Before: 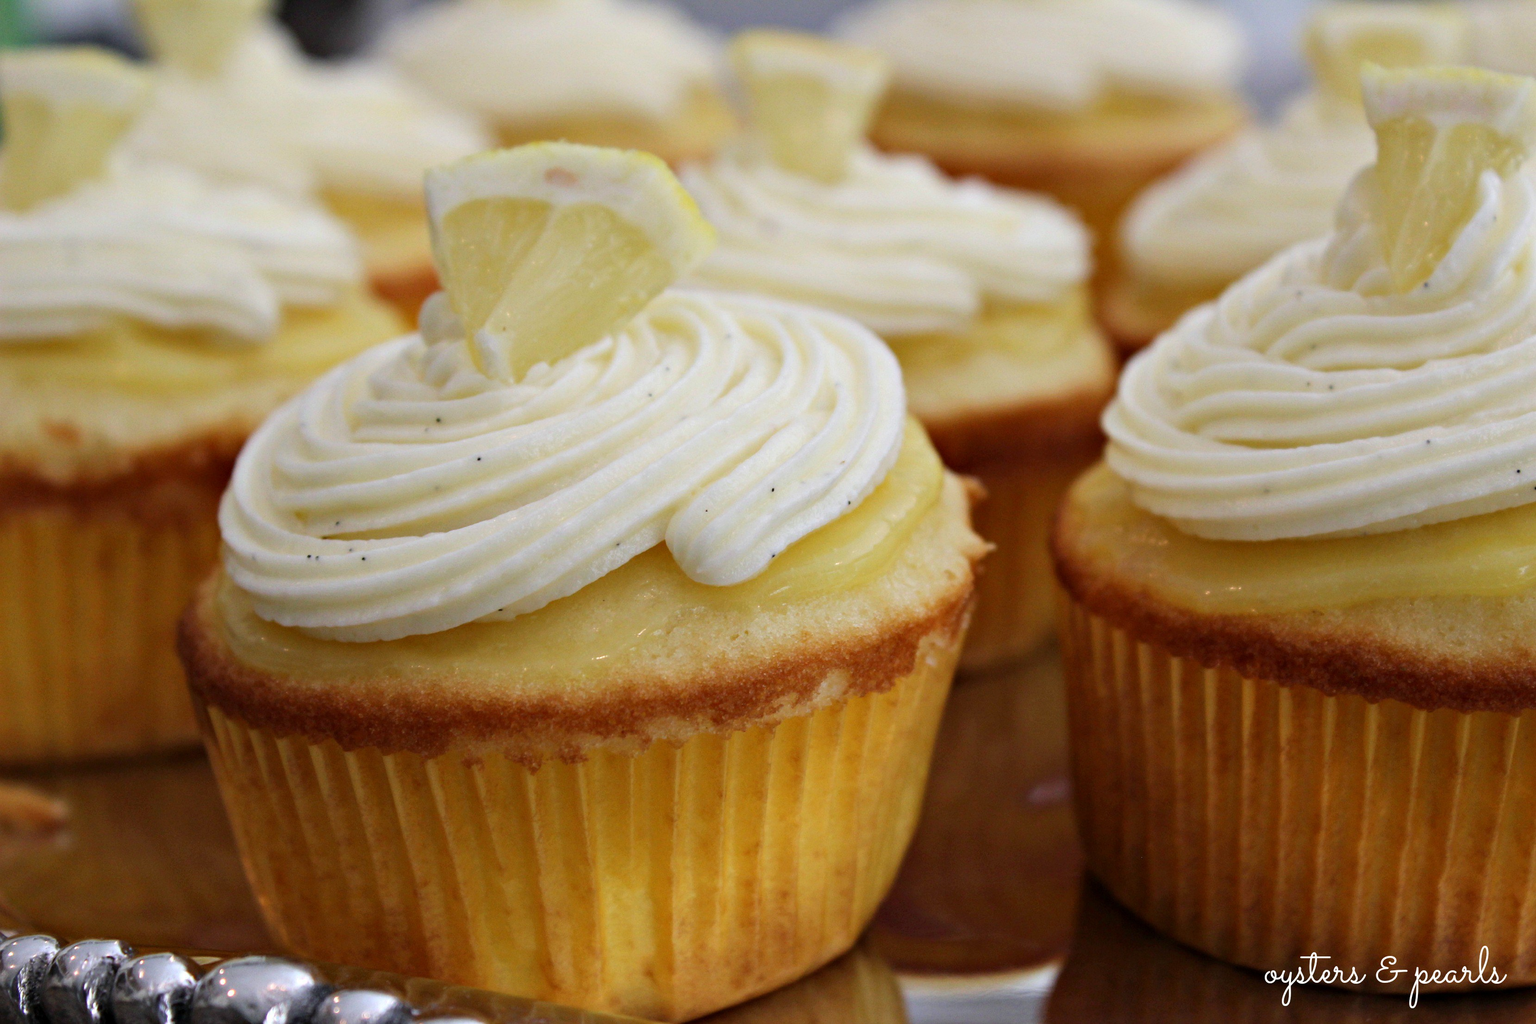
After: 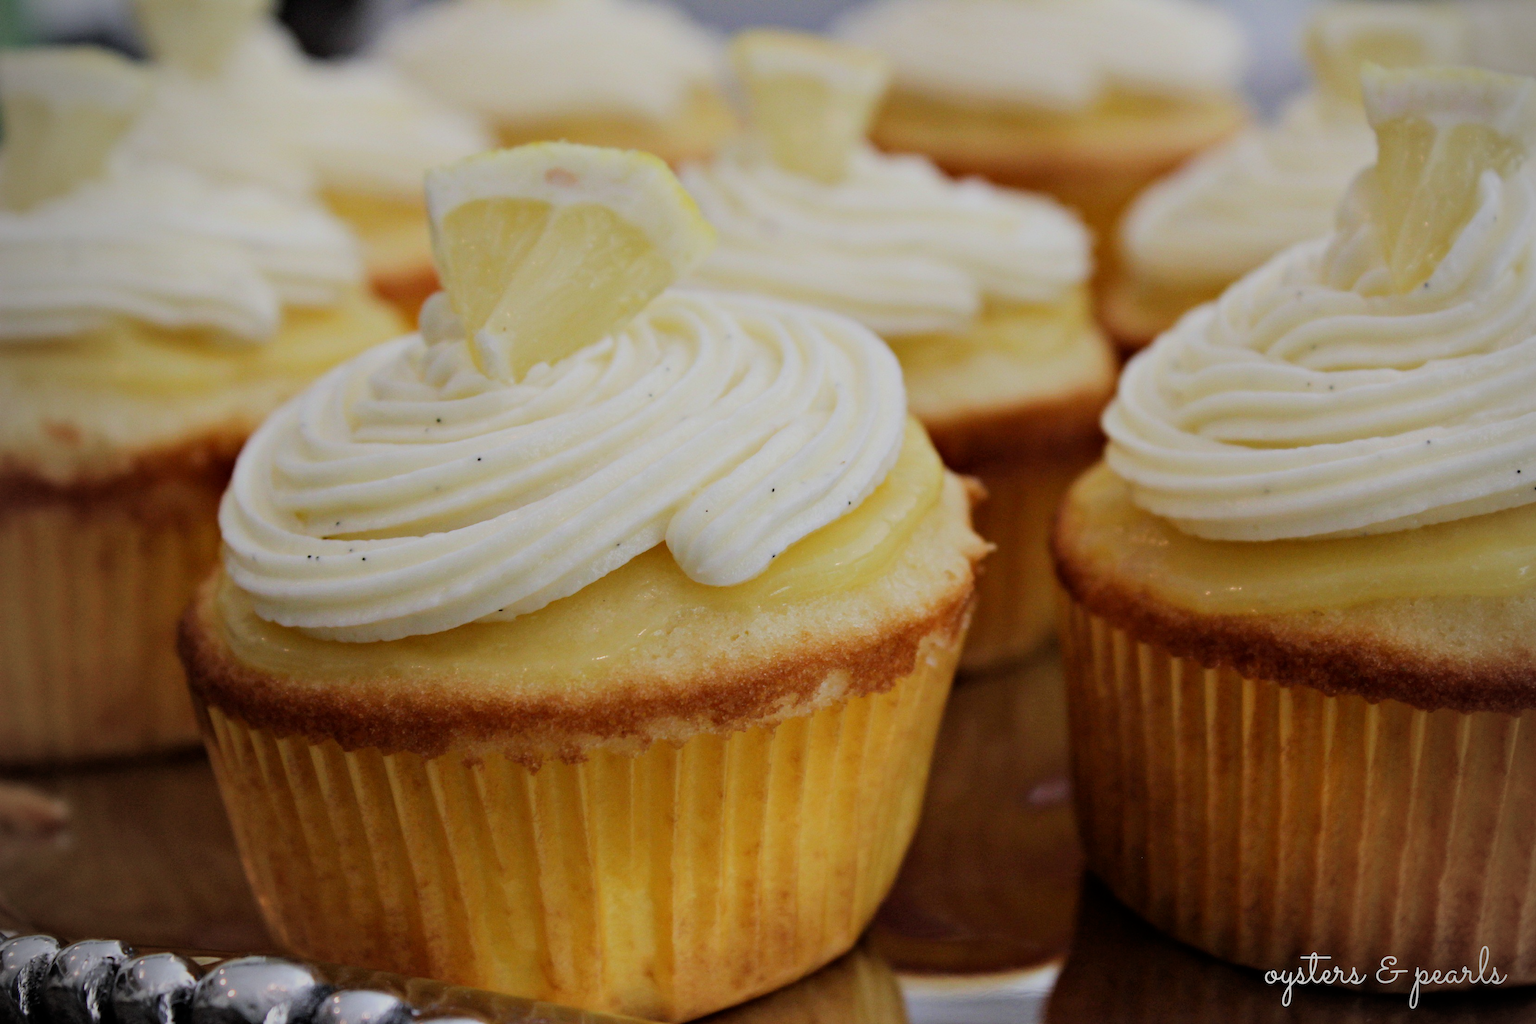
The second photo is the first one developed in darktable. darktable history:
vignetting: center (0.038, -0.096)
filmic rgb: black relative exposure -7.65 EV, white relative exposure 4.56 EV, threshold 3.03 EV, hardness 3.61, enable highlight reconstruction true
